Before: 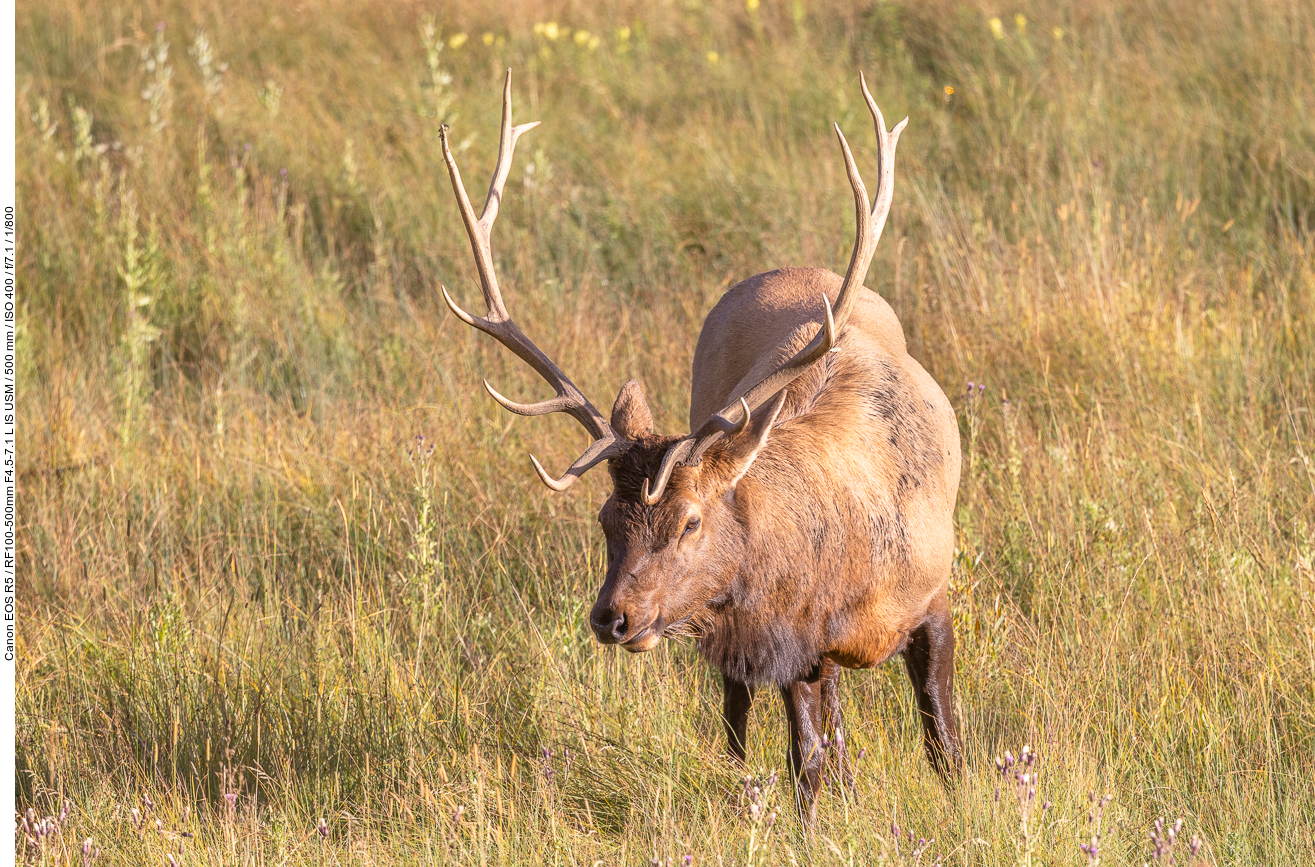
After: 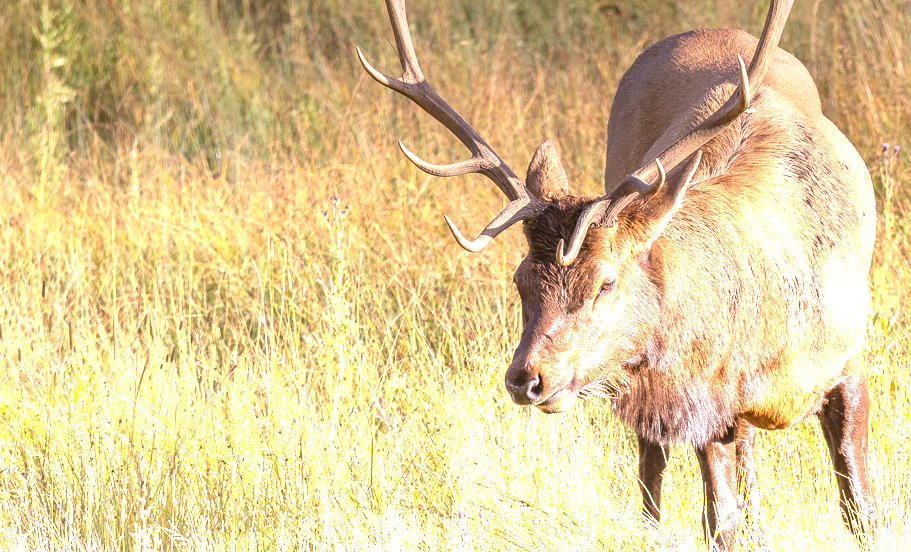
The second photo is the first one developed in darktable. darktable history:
graduated density: density -3.9 EV
crop: left 6.488%, top 27.668%, right 24.183%, bottom 8.656%
